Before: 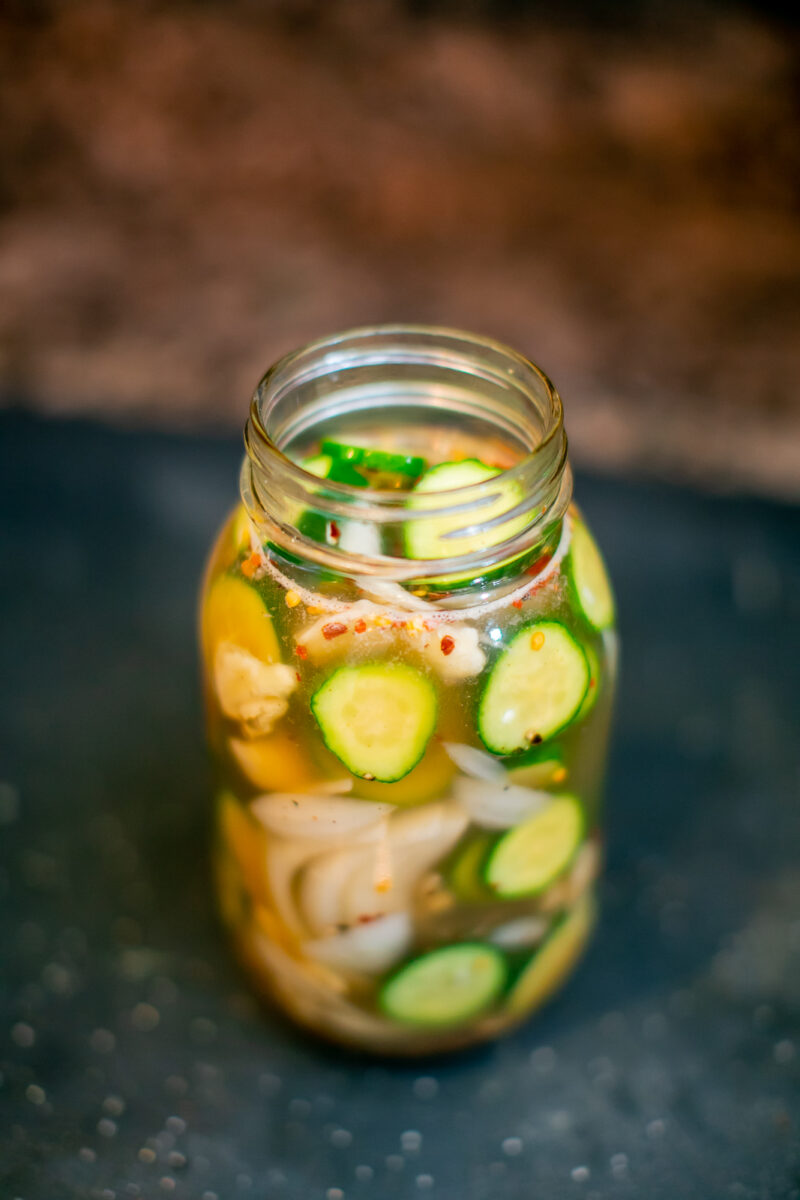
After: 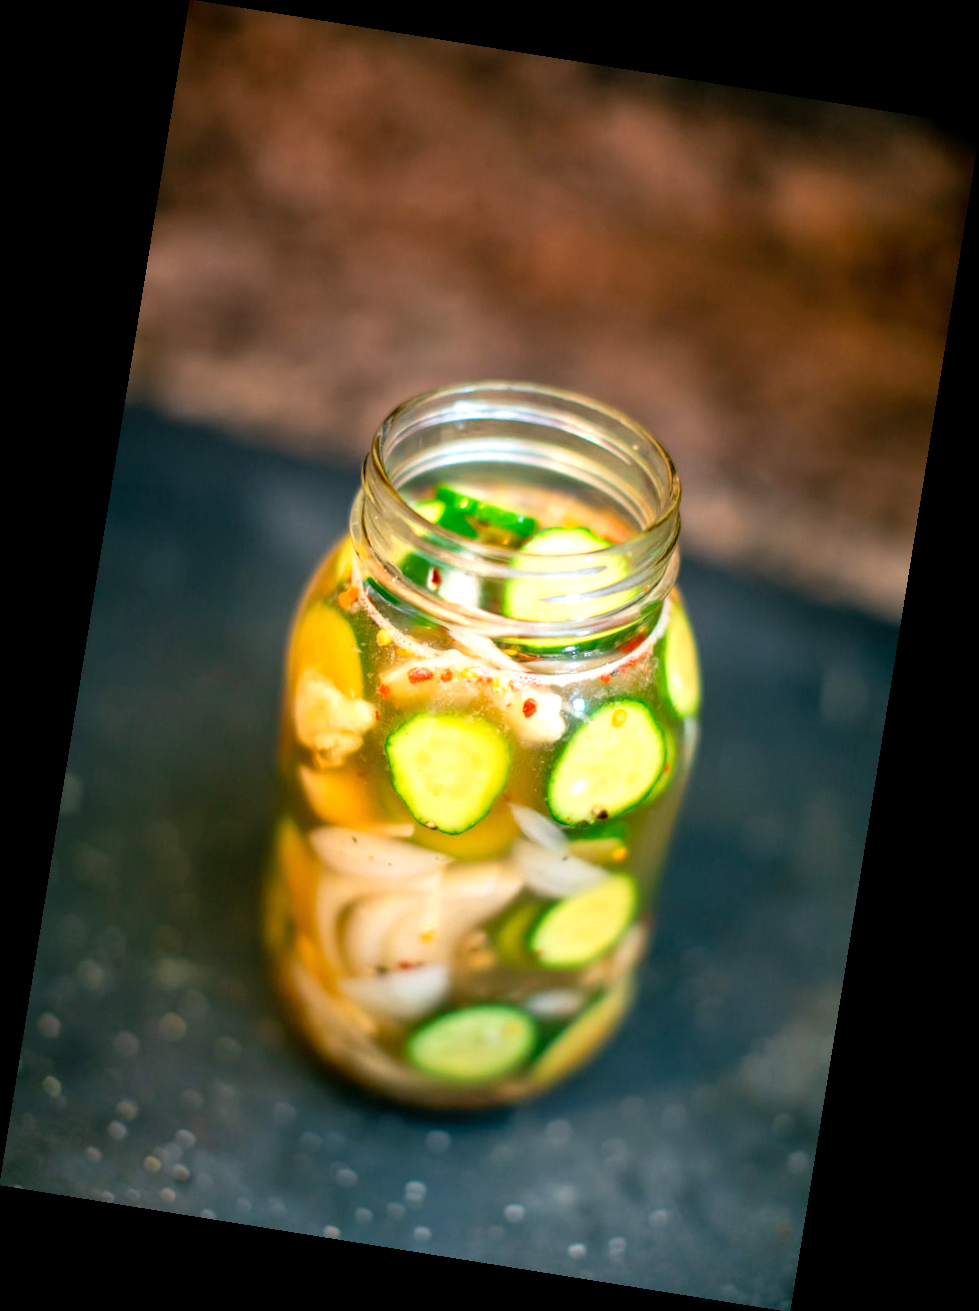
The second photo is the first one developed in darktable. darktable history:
rotate and perspective: rotation 9.12°, automatic cropping off
exposure: exposure 0.559 EV, compensate highlight preservation false
